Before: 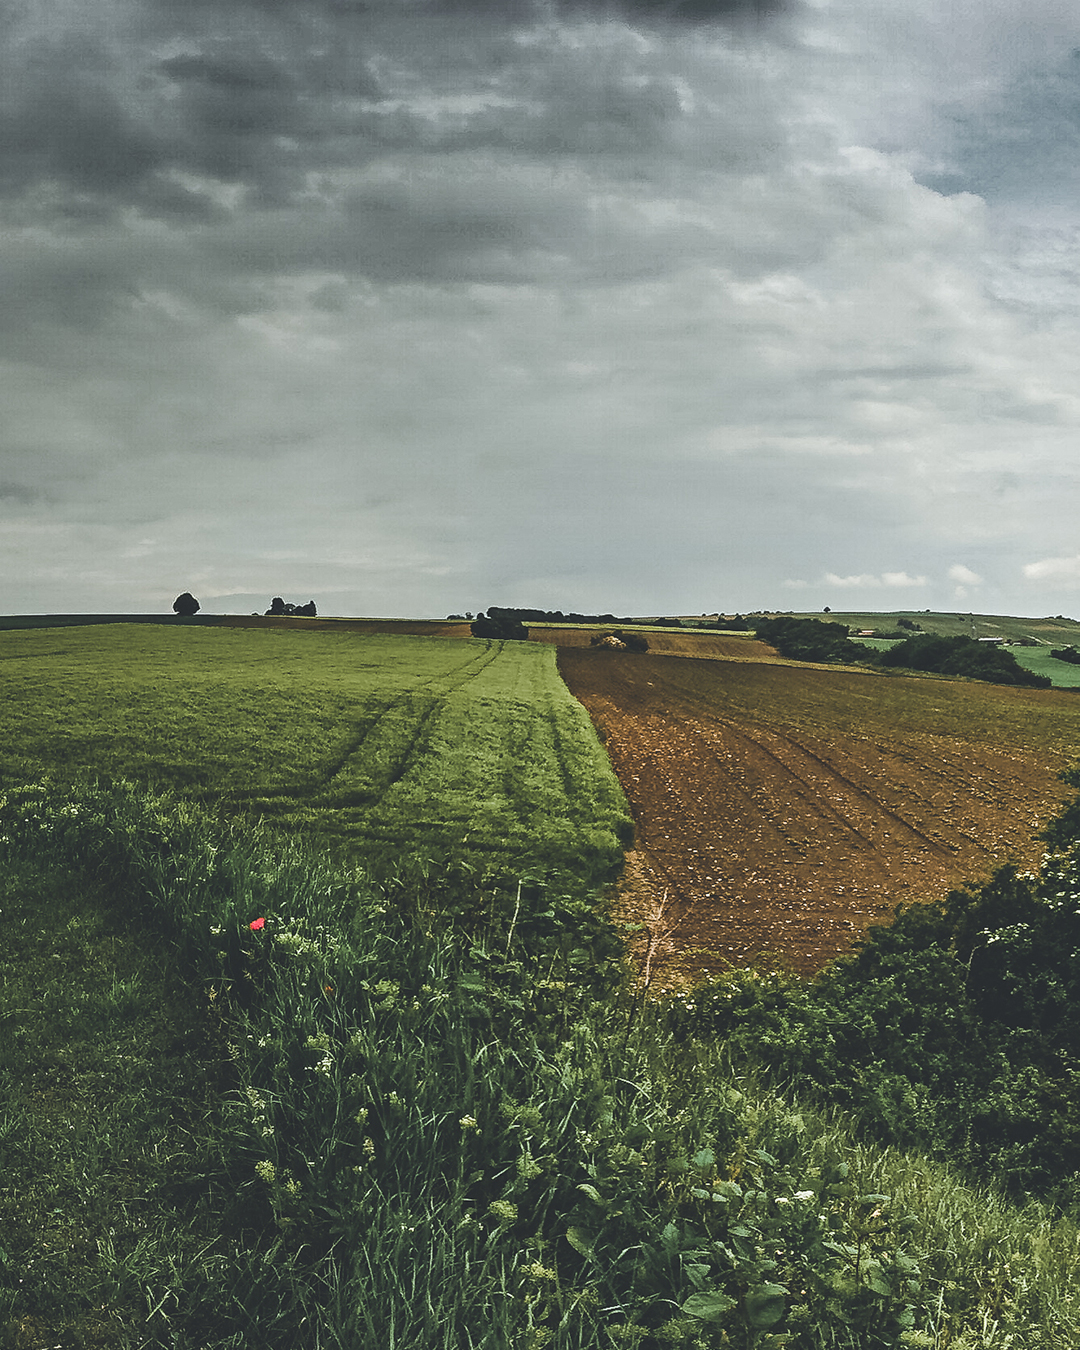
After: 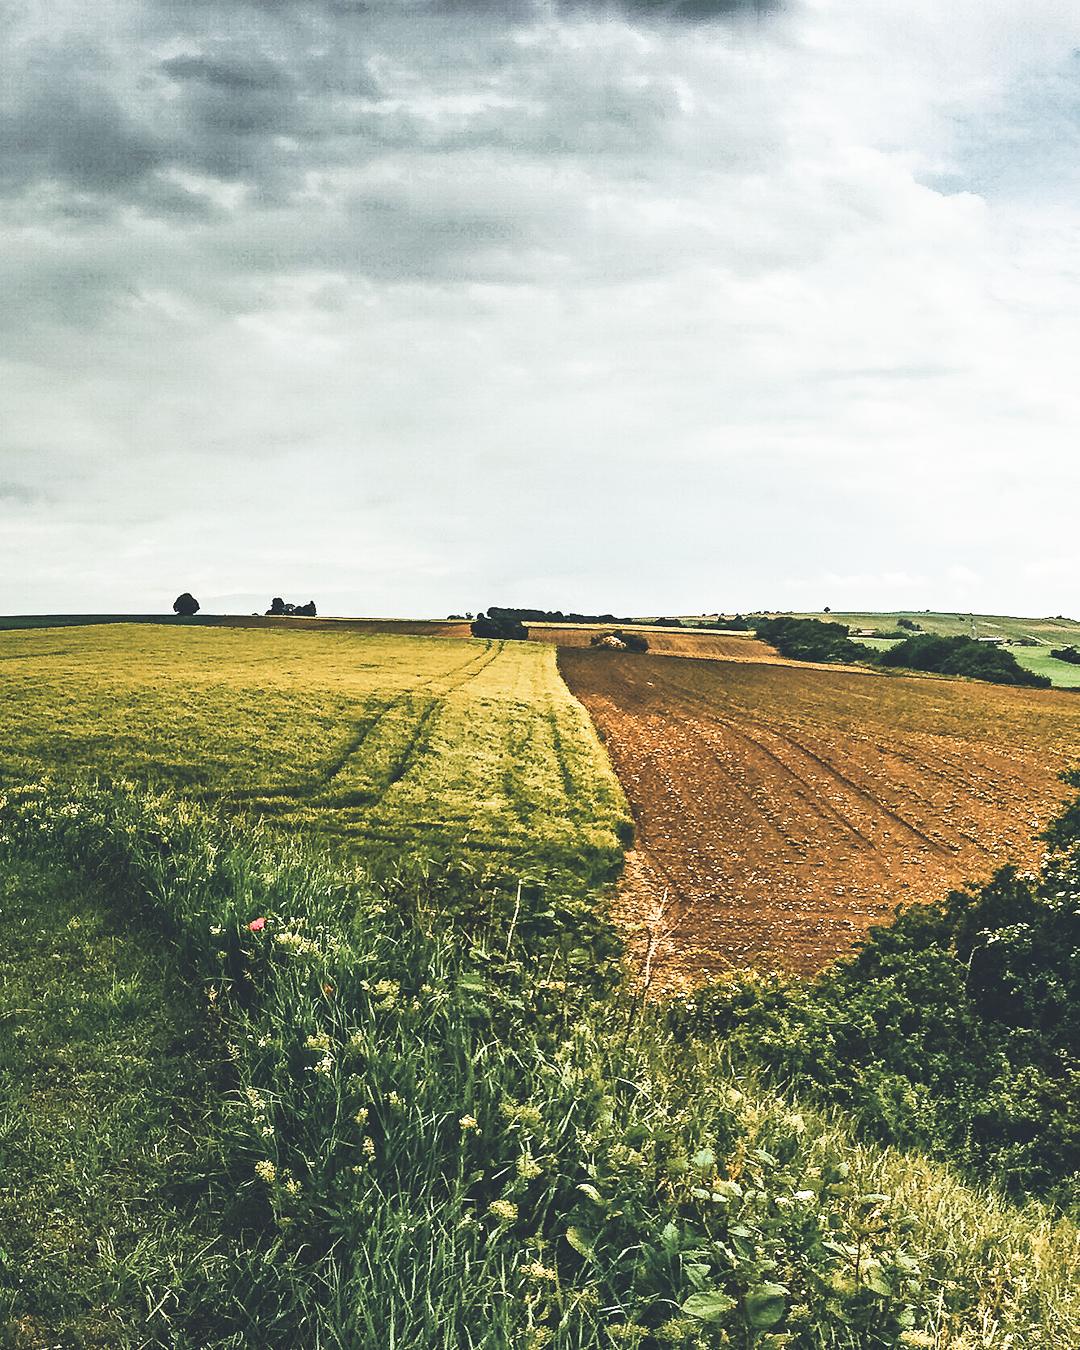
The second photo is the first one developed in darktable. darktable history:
base curve: curves: ch0 [(0, 0) (0.007, 0.004) (0.027, 0.03) (0.046, 0.07) (0.207, 0.54) (0.442, 0.872) (0.673, 0.972) (1, 1)], preserve colors none
color zones: curves: ch2 [(0, 0.5) (0.143, 0.5) (0.286, 0.416) (0.429, 0.5) (0.571, 0.5) (0.714, 0.5) (0.857, 0.5) (1, 0.5)]
